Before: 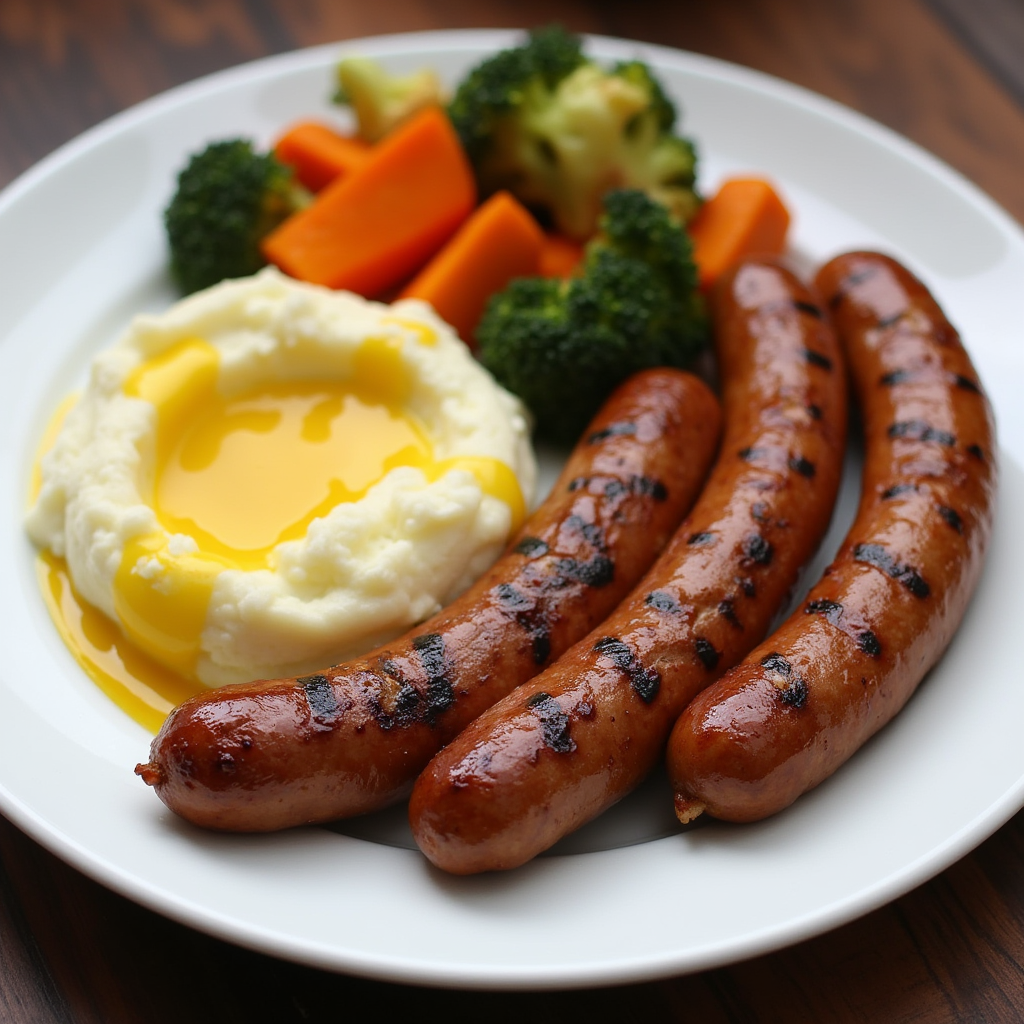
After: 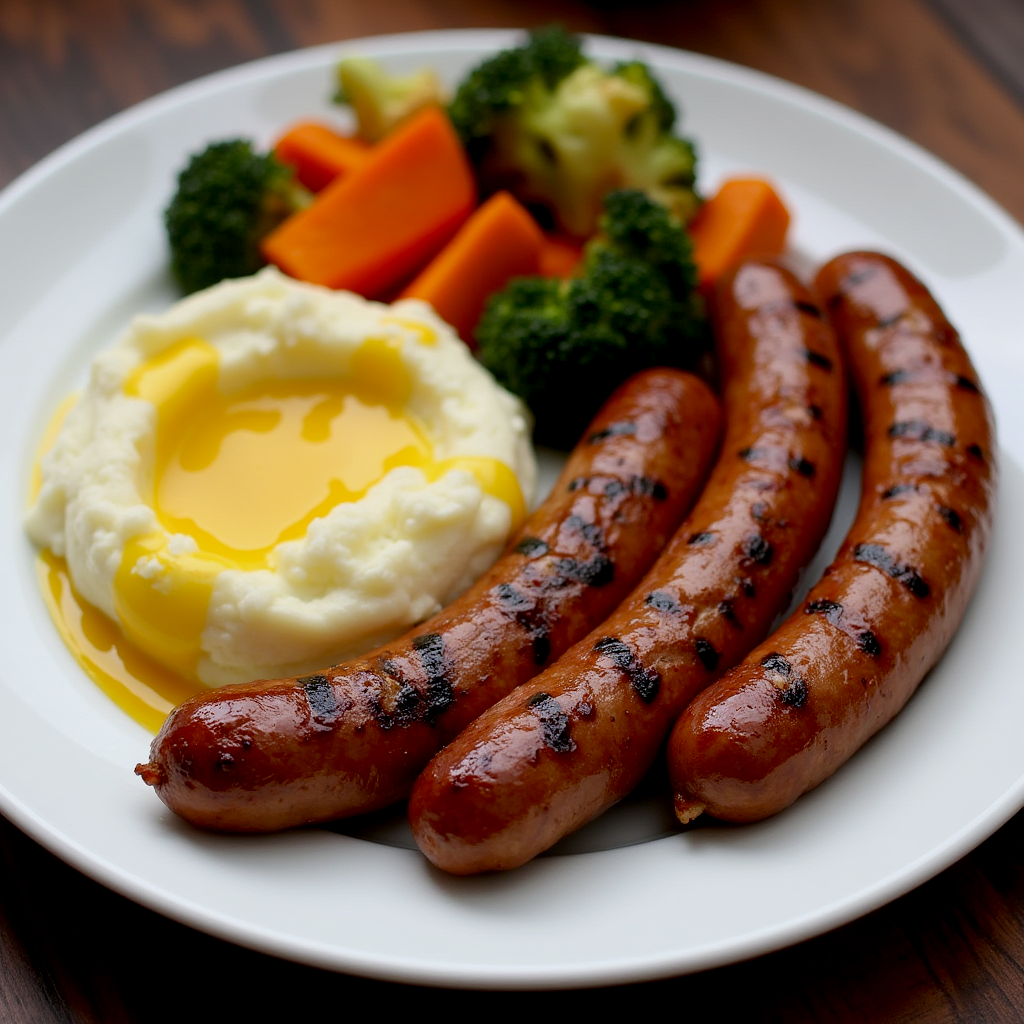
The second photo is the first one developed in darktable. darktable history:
exposure: black level correction 0.009, exposure -0.163 EV, compensate highlight preservation false
